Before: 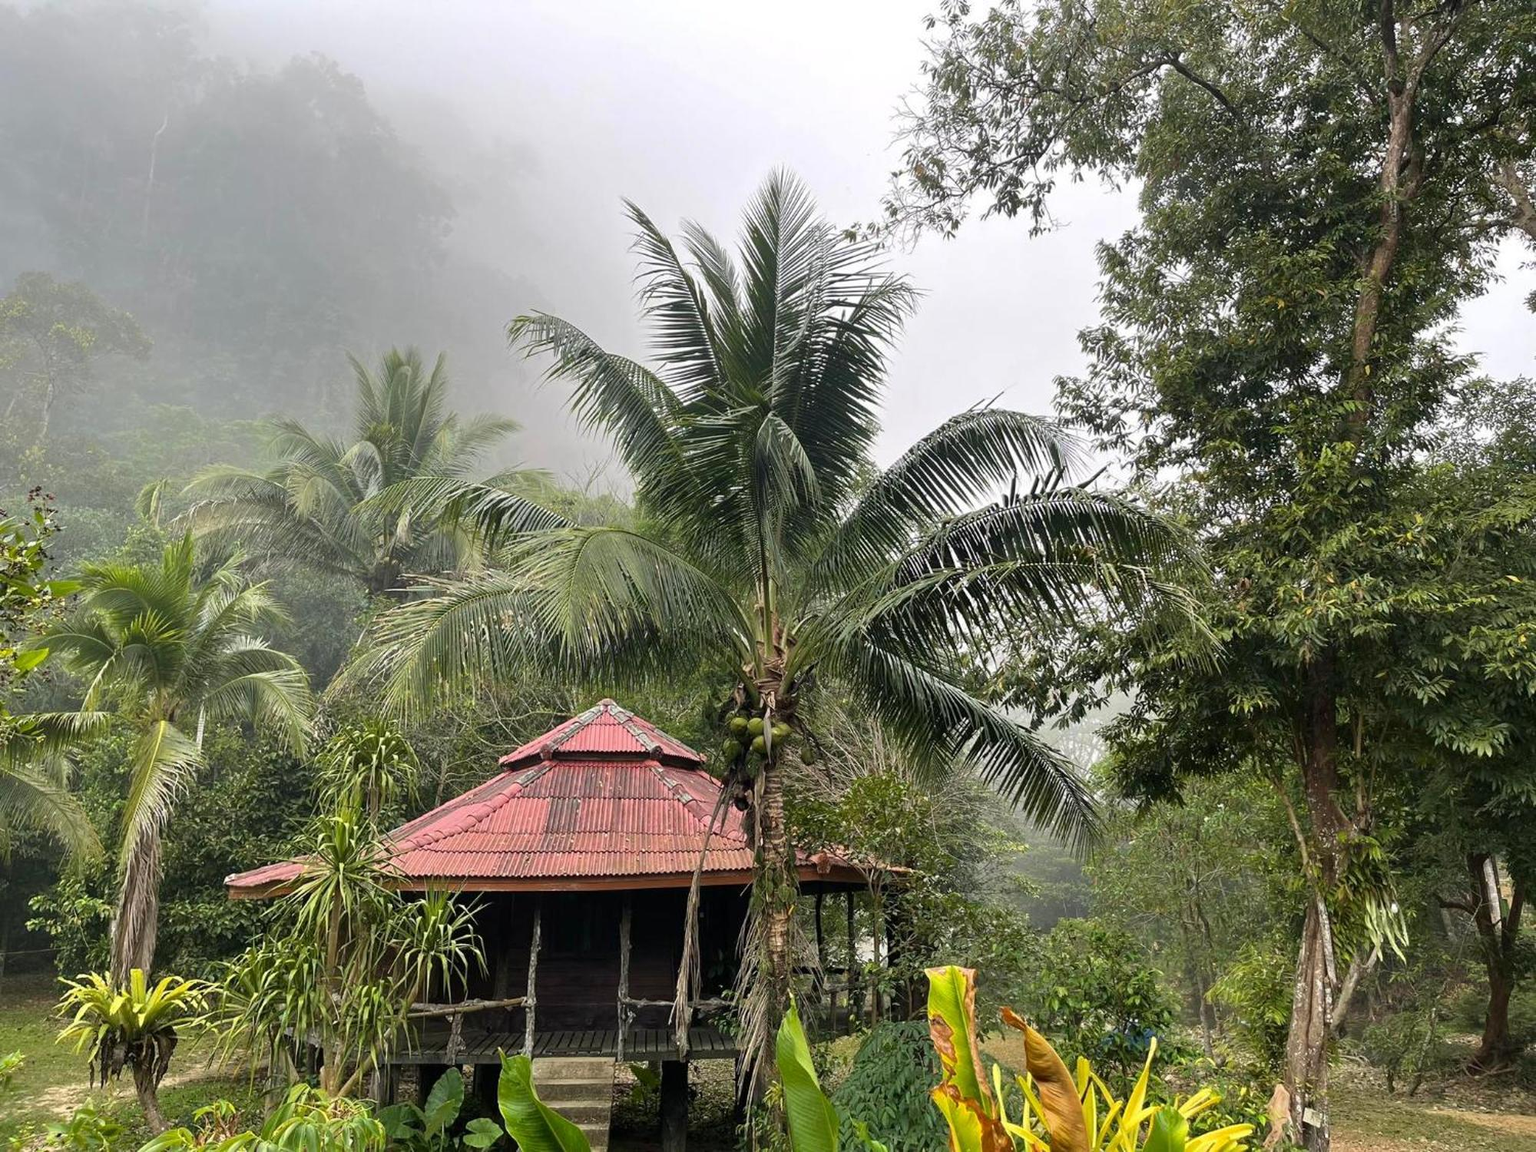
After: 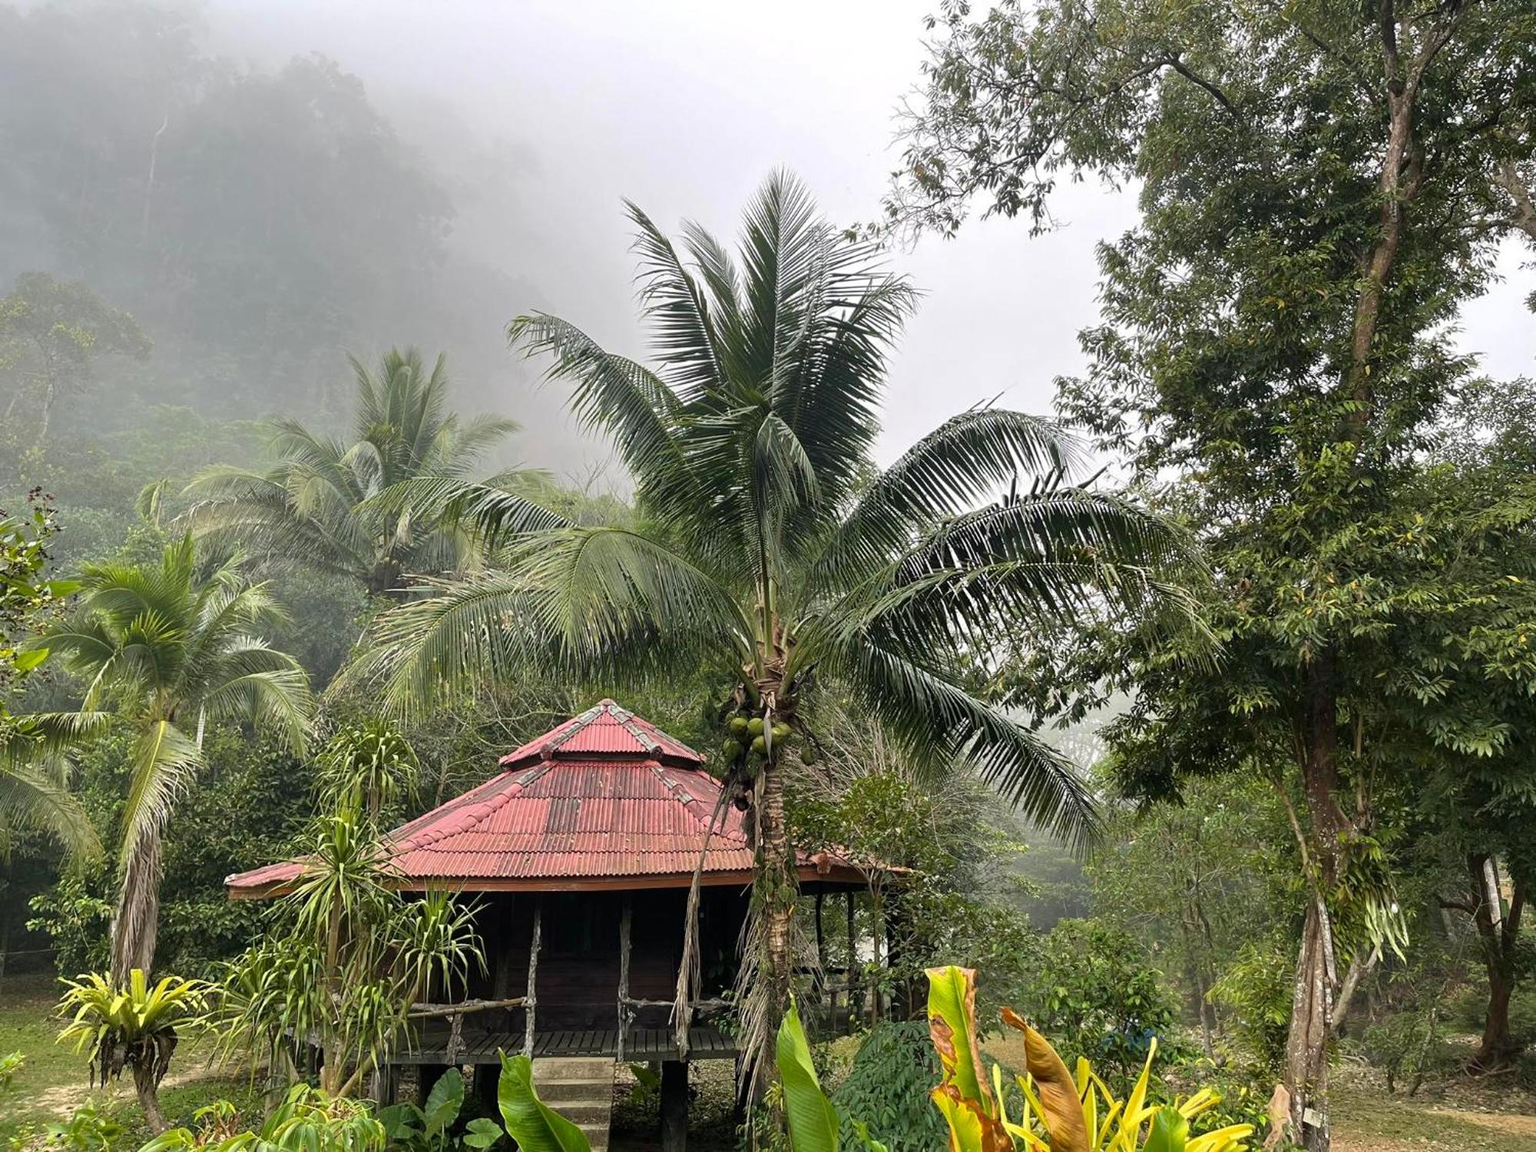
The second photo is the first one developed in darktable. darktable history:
color correction: highlights a* -0.137, highlights b* 0.137
